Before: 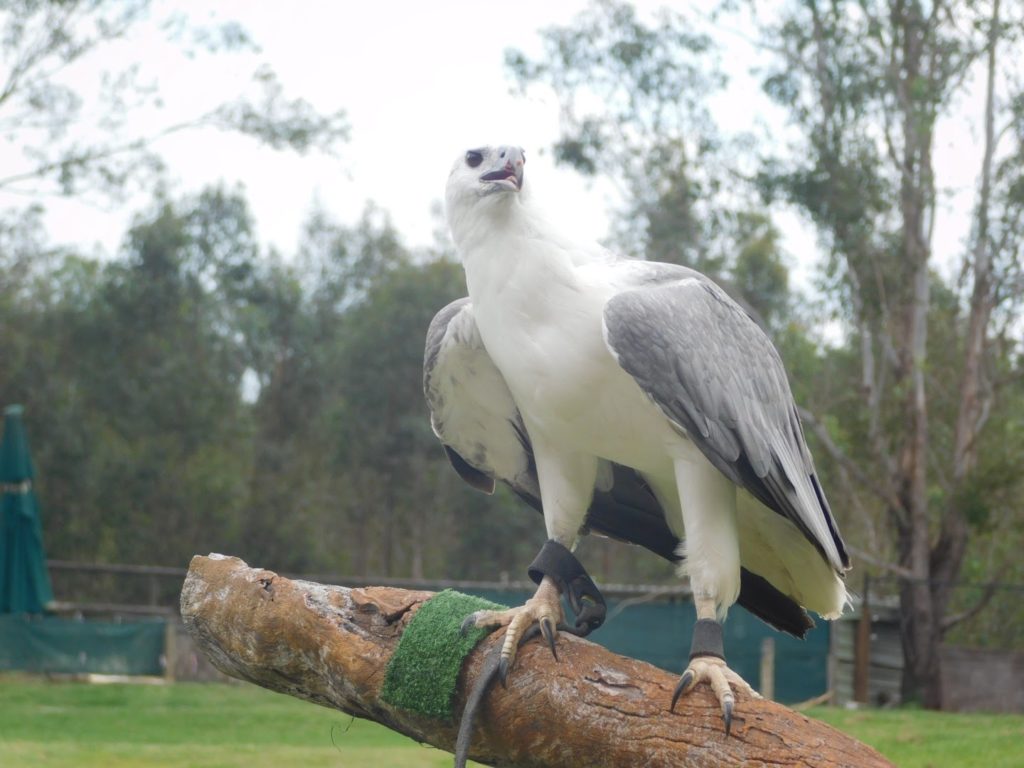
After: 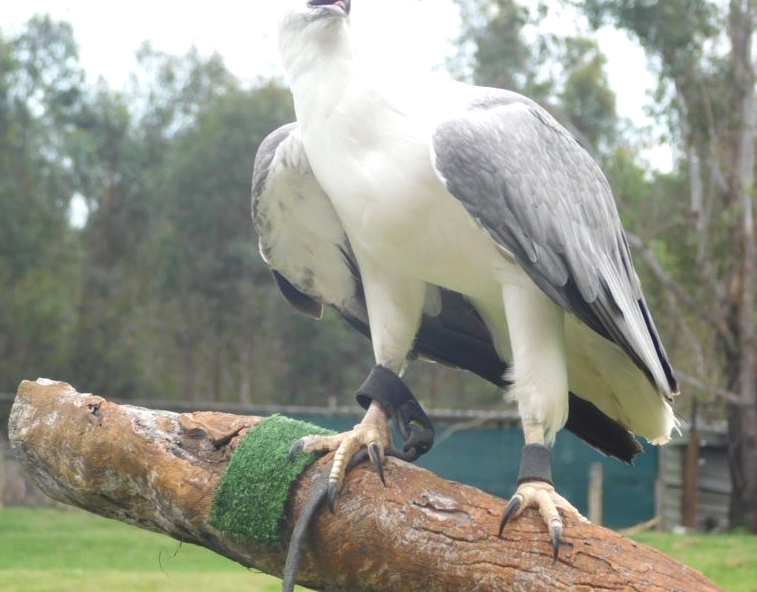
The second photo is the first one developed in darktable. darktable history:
exposure: exposure 0.566 EV, compensate highlight preservation false
contrast brightness saturation: saturation -0.05
crop: left 16.871%, top 22.857%, right 9.116%
